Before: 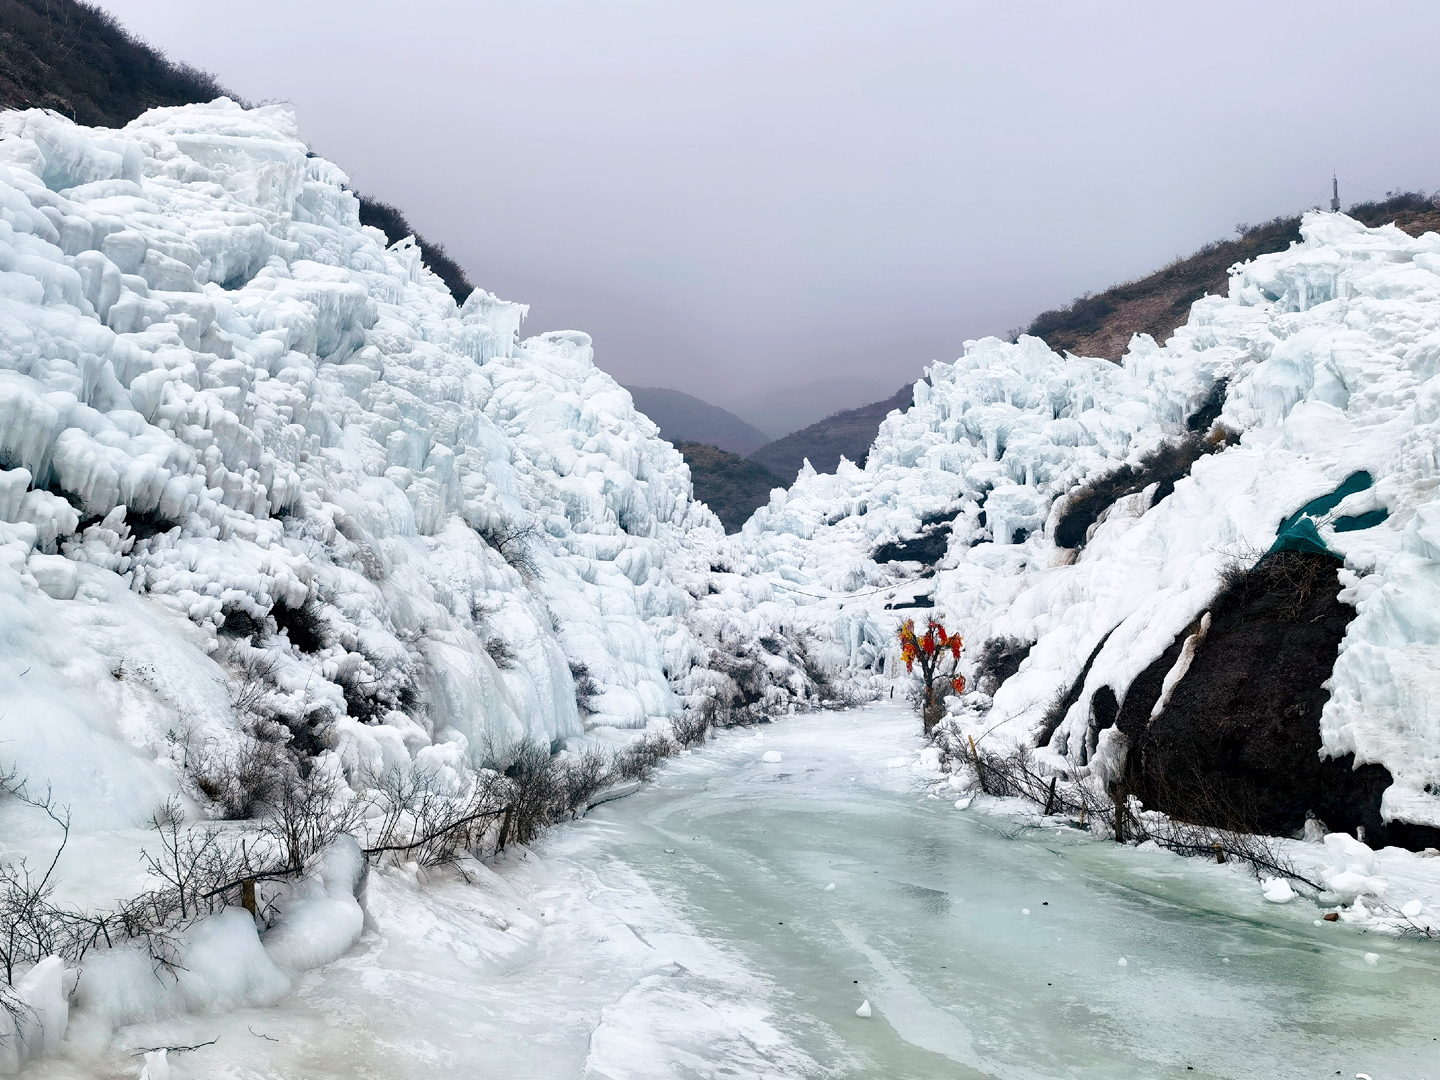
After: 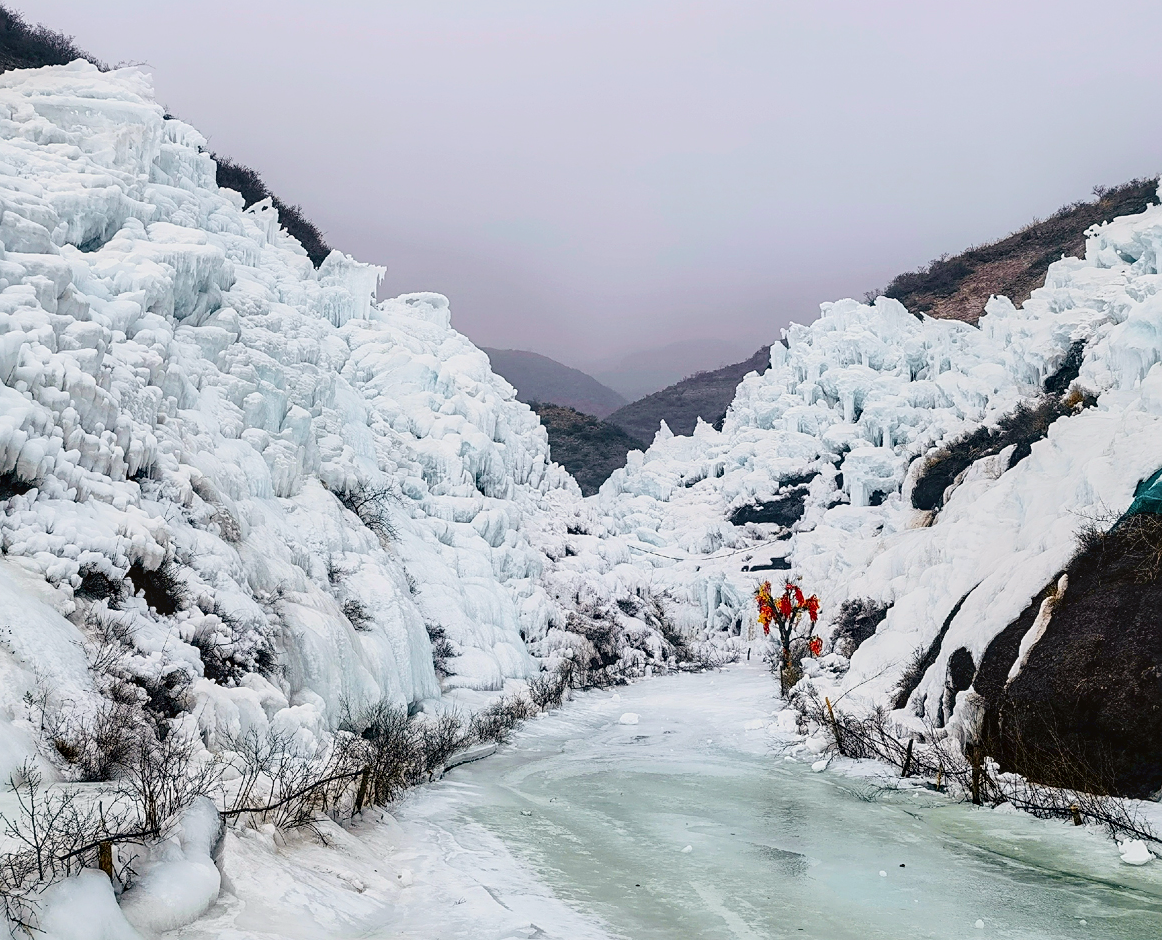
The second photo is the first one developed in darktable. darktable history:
tone curve: curves: ch0 [(0, 0) (0.091, 0.066) (0.184, 0.16) (0.491, 0.519) (0.748, 0.765) (1, 0.919)]; ch1 [(0, 0) (0.179, 0.173) (0.322, 0.32) (0.424, 0.424) (0.502, 0.504) (0.56, 0.578) (0.631, 0.675) (0.777, 0.806) (1, 1)]; ch2 [(0, 0) (0.434, 0.447) (0.483, 0.487) (0.547, 0.573) (0.676, 0.673) (1, 1)], color space Lab, independent channels, preserve colors none
sharpen: on, module defaults
crop: left 9.956%, top 3.539%, right 9.311%, bottom 9.406%
local contrast: on, module defaults
exposure: compensate highlight preservation false
